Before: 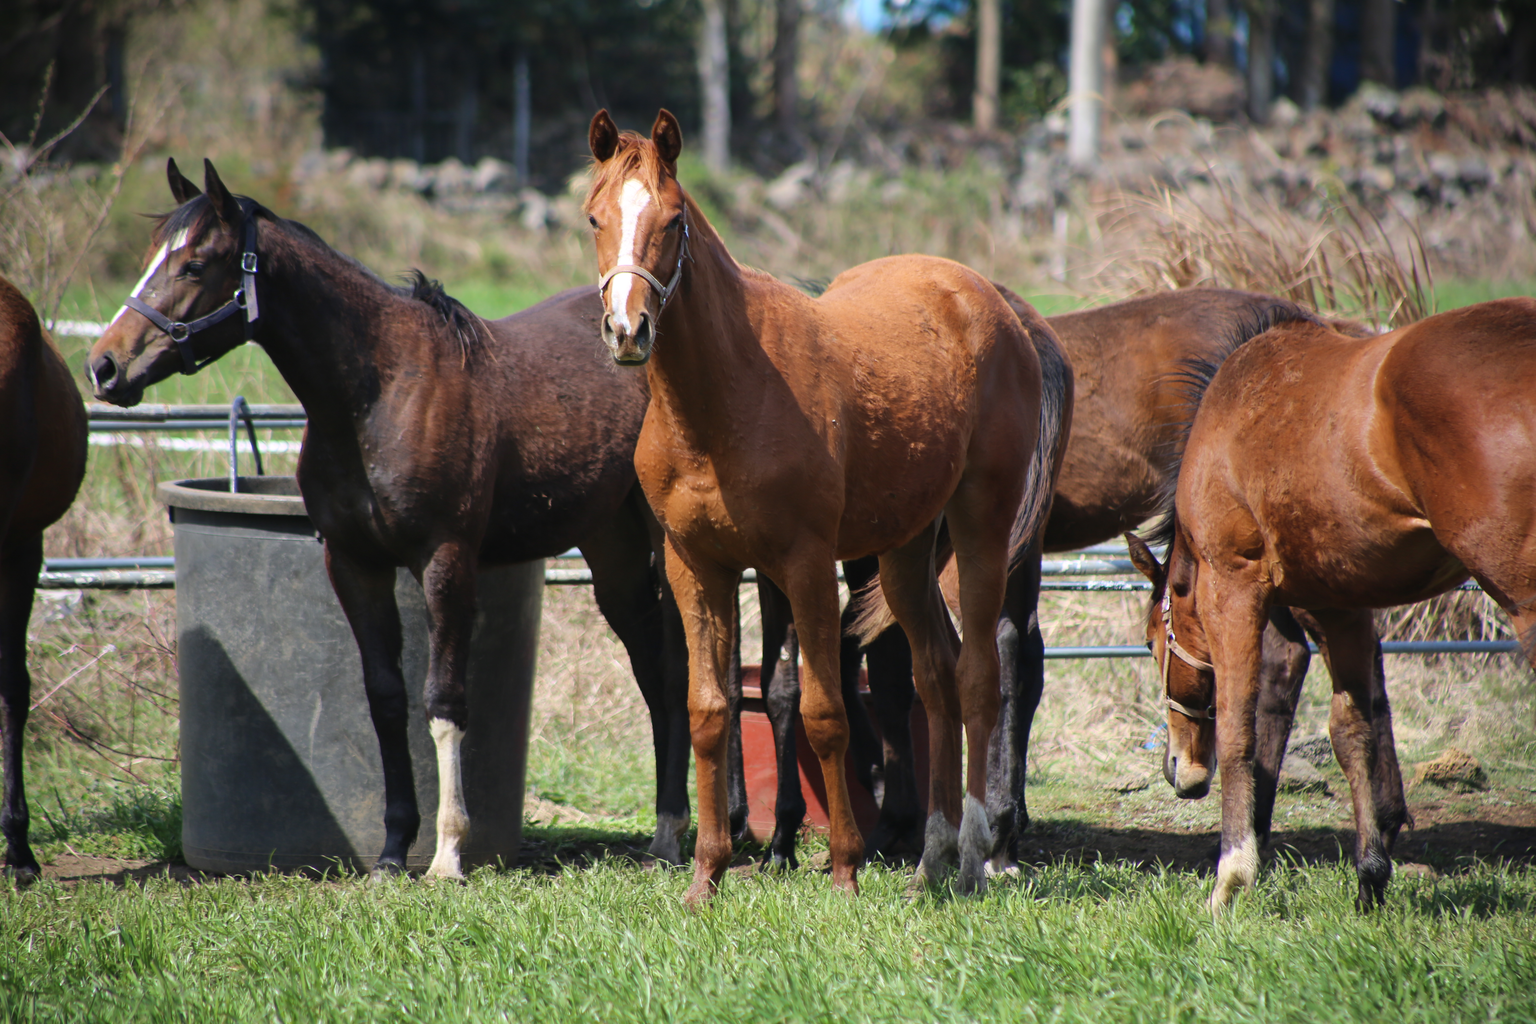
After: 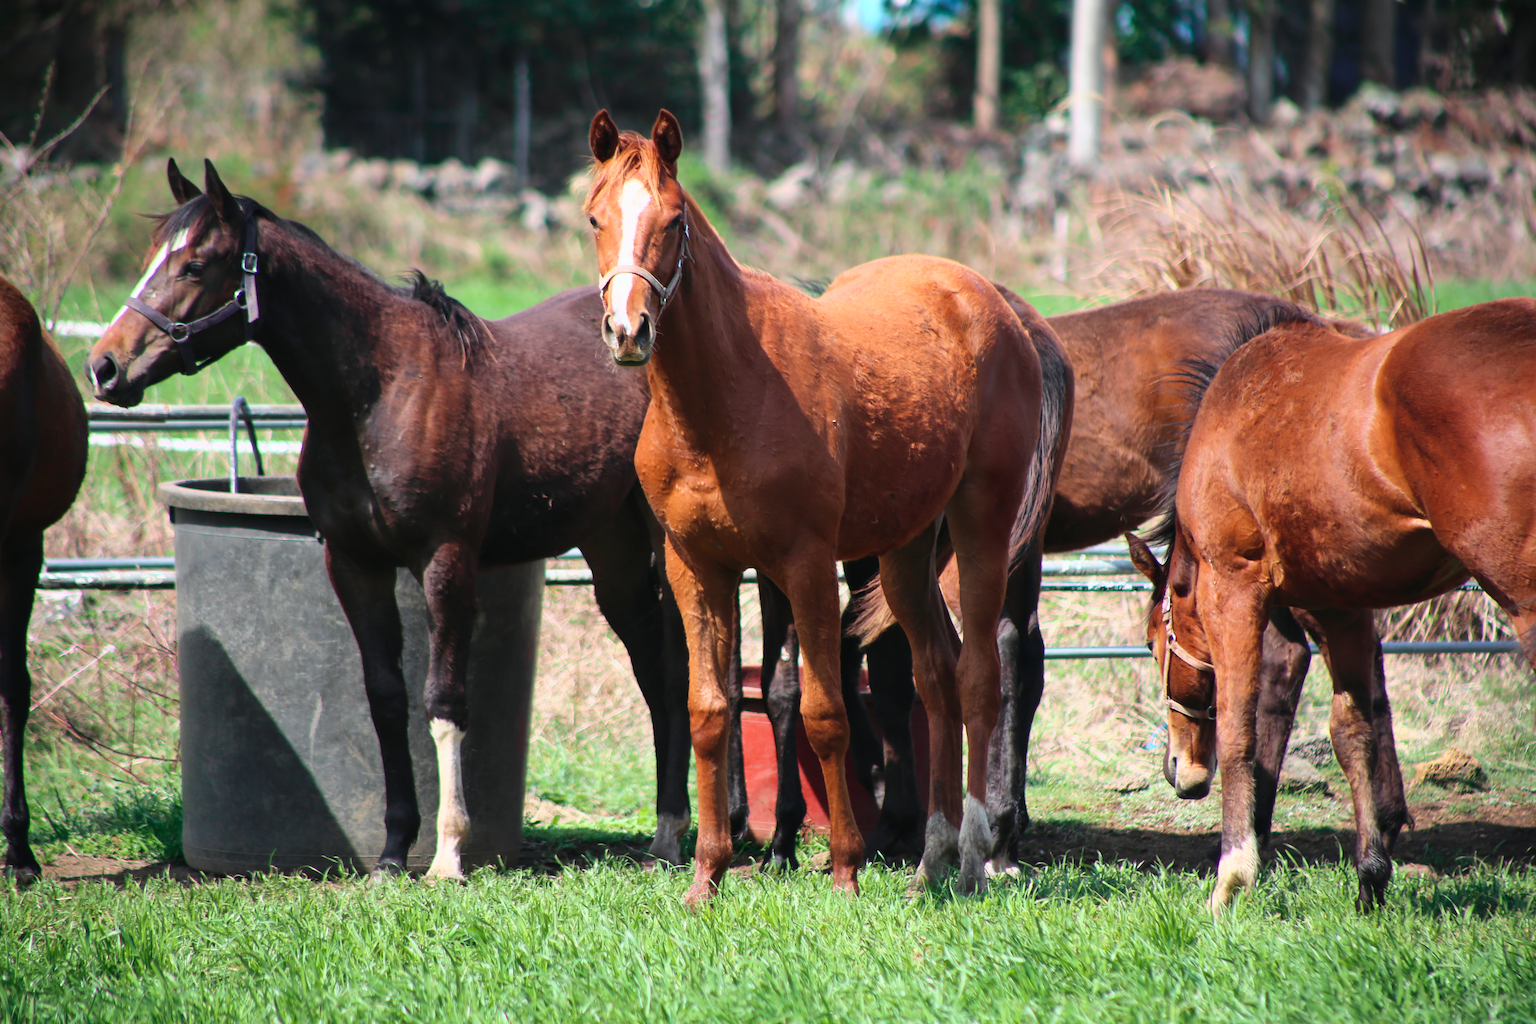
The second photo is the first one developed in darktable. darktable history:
tone curve: curves: ch0 [(0, 0) (0.051, 0.047) (0.102, 0.099) (0.236, 0.249) (0.429, 0.473) (0.67, 0.755) (0.875, 0.948) (1, 0.985)]; ch1 [(0, 0) (0.339, 0.298) (0.402, 0.363) (0.453, 0.413) (0.485, 0.469) (0.494, 0.493) (0.504, 0.502) (0.515, 0.526) (0.563, 0.591) (0.597, 0.639) (0.834, 0.888) (1, 1)]; ch2 [(0, 0) (0.362, 0.353) (0.425, 0.439) (0.501, 0.501) (0.537, 0.538) (0.58, 0.59) (0.642, 0.669) (0.773, 0.856) (1, 1)], color space Lab, independent channels, preserve colors none
